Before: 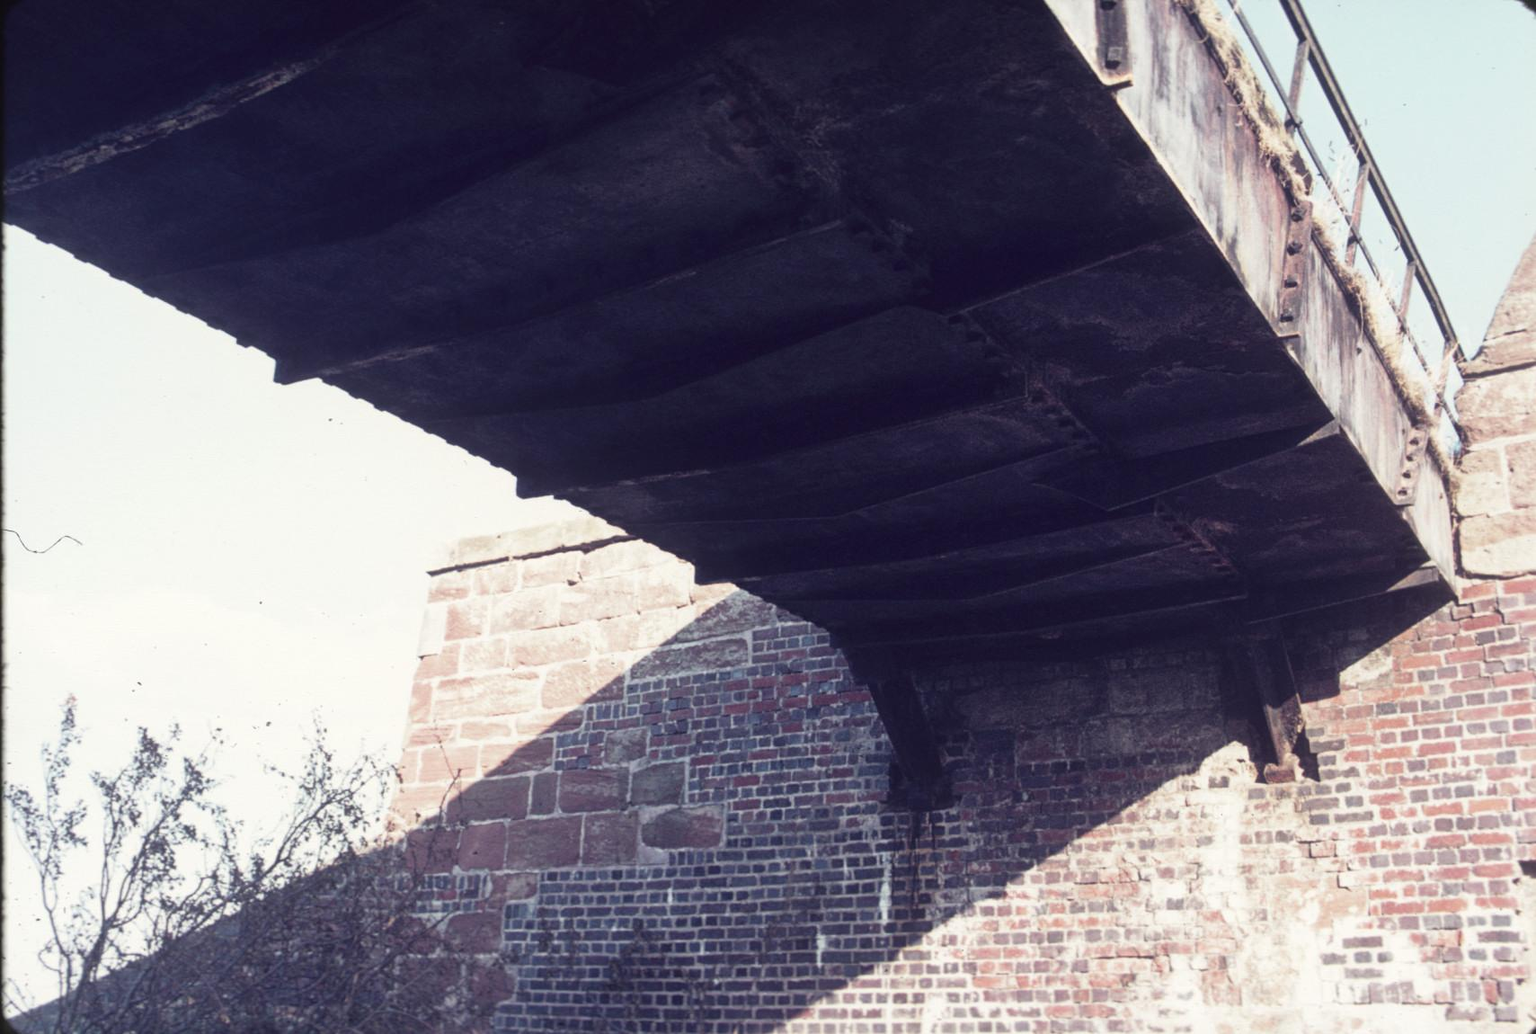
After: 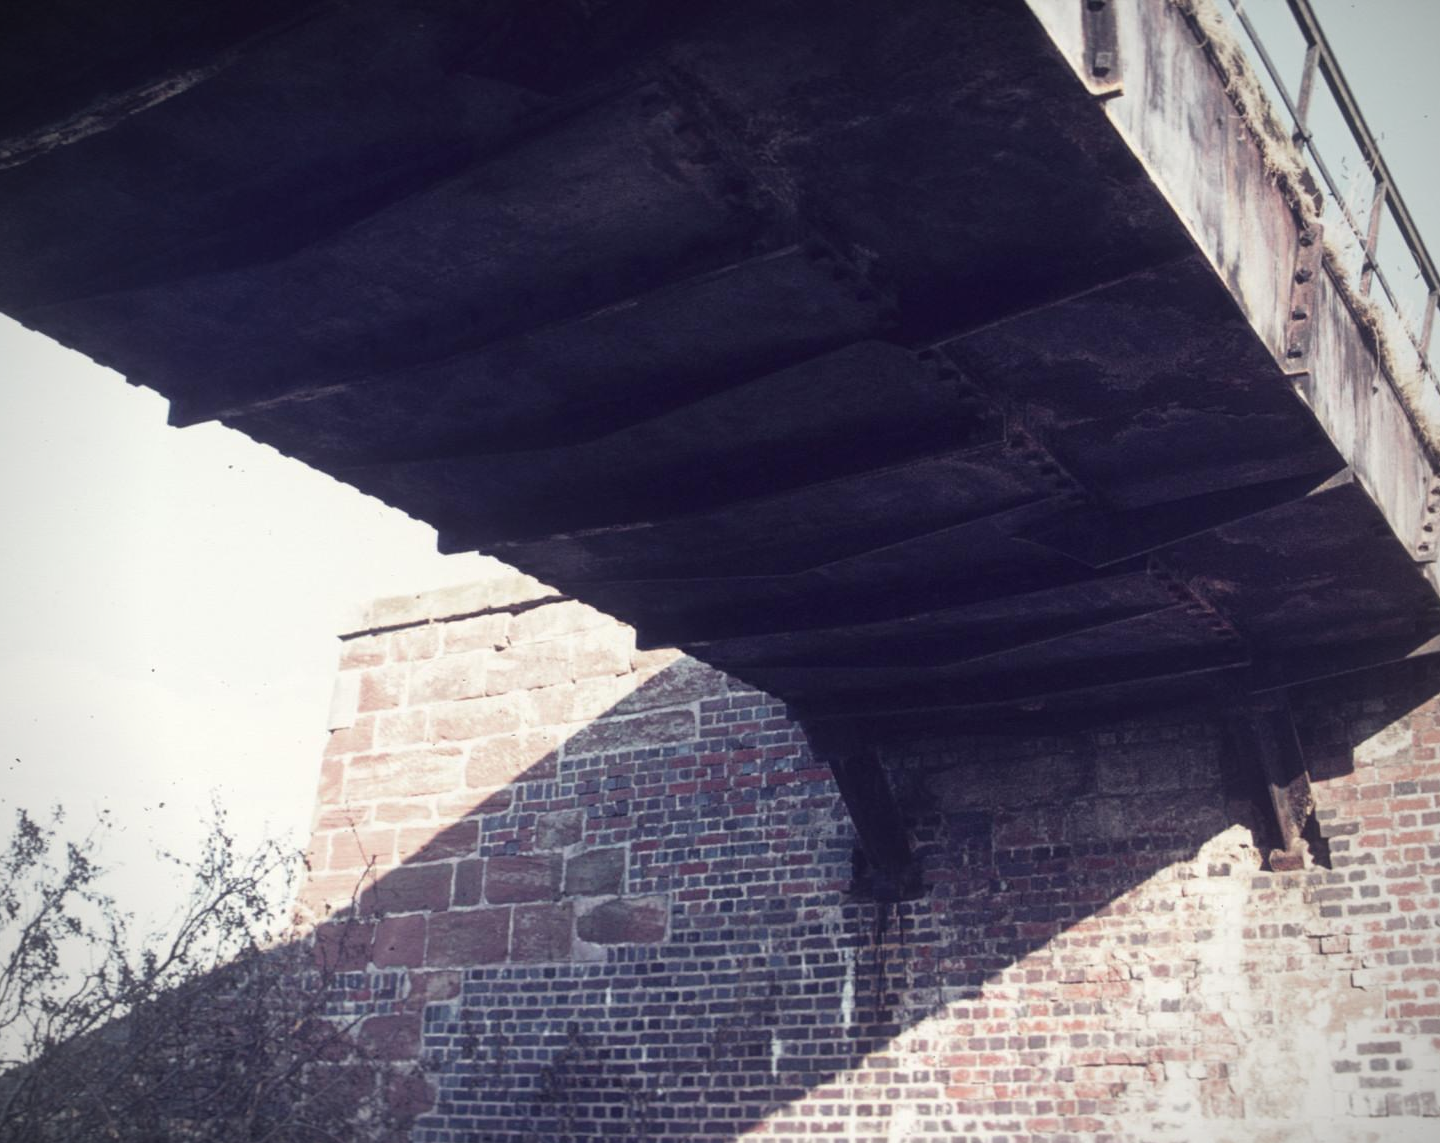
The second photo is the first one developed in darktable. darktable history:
crop: left 8.026%, right 7.374%
vignetting: on, module defaults
